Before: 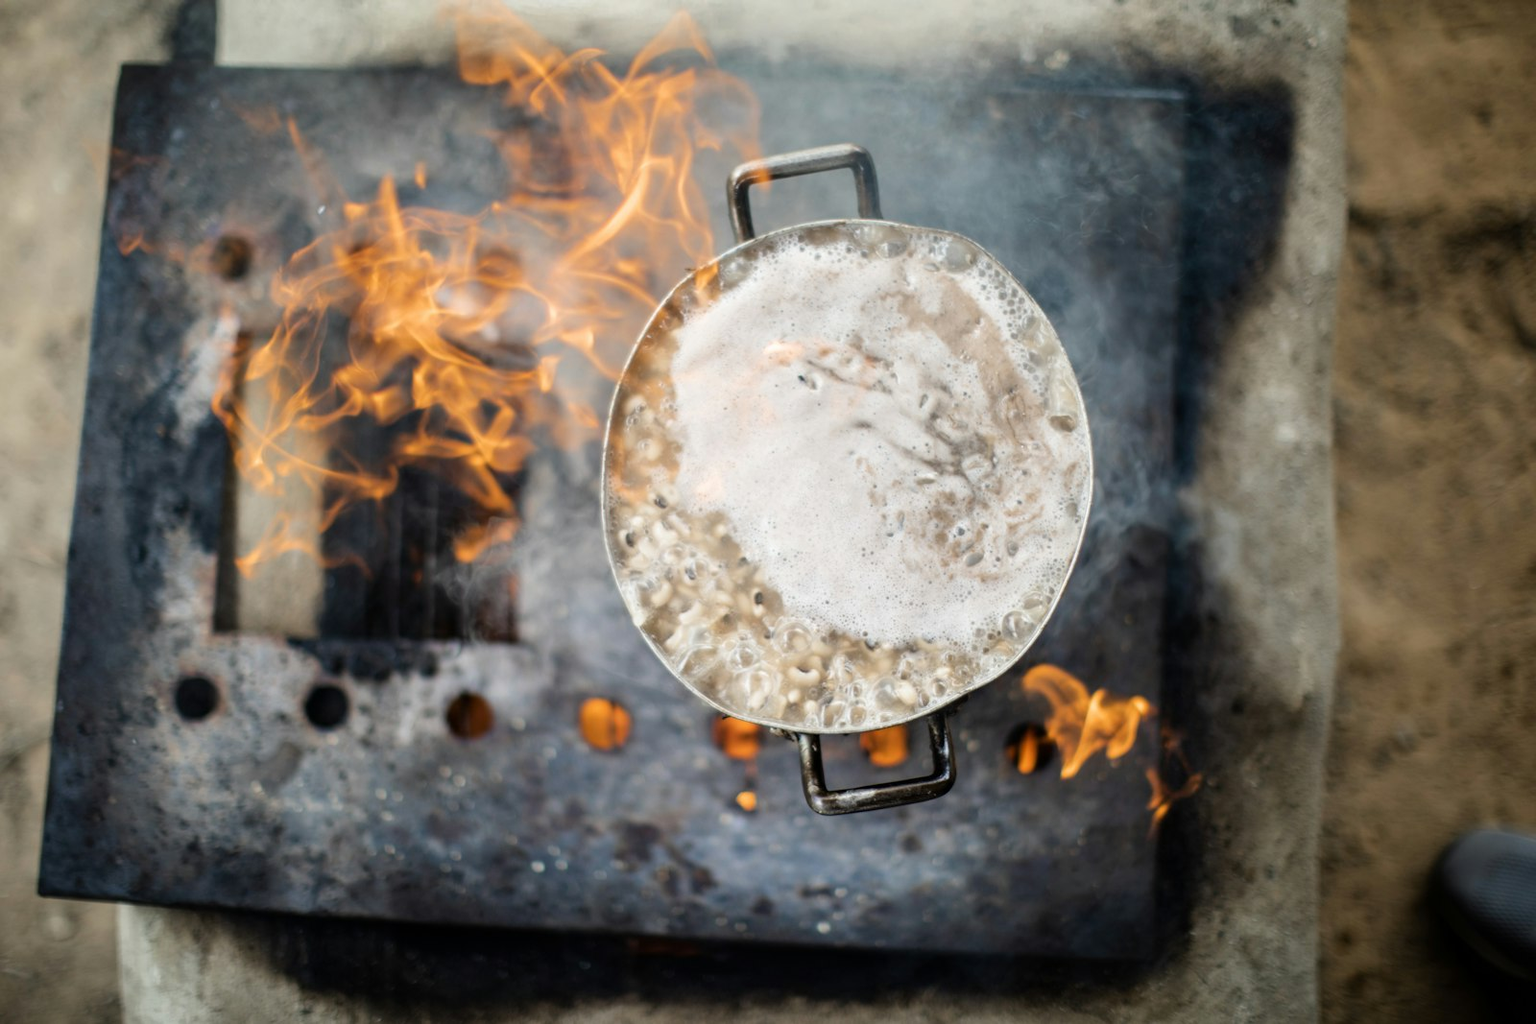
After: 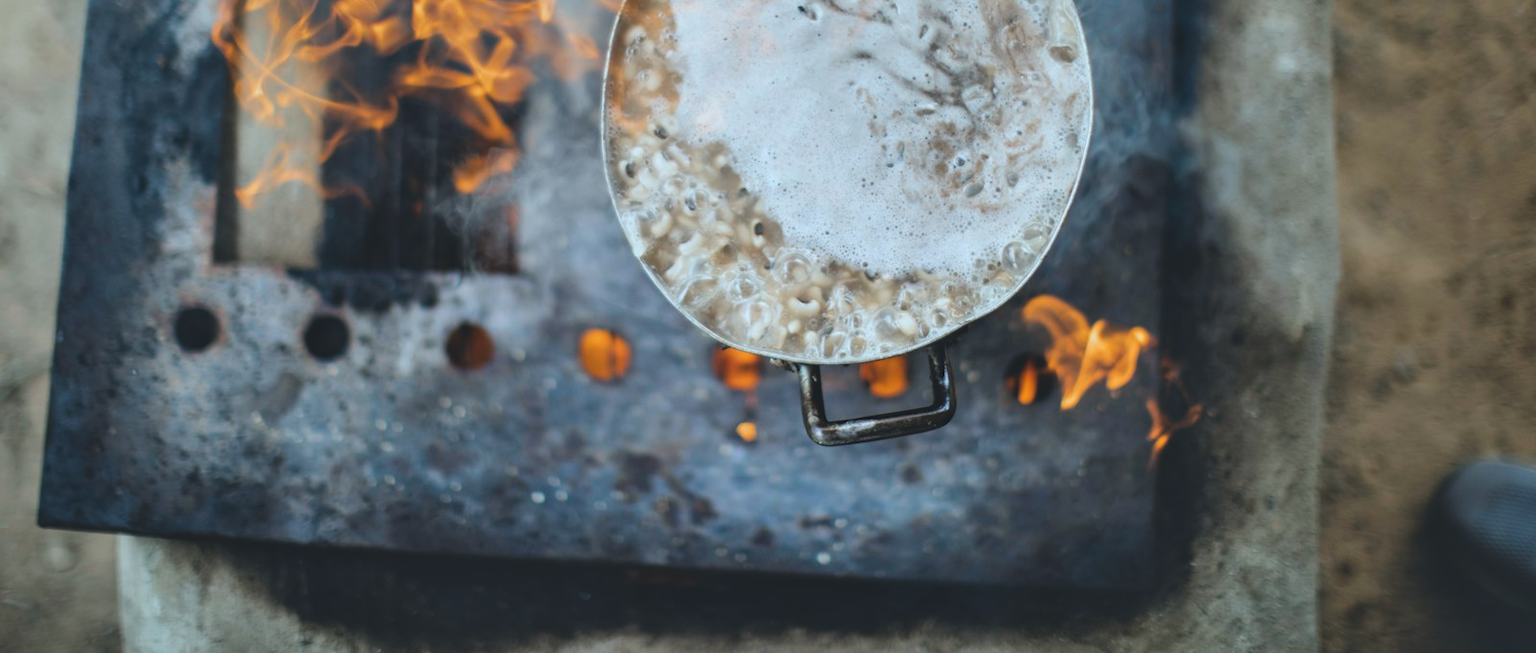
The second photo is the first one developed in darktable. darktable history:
exposure: black level correction -0.015, exposure -0.196 EV, compensate highlight preservation false
shadows and highlights: low approximation 0.01, soften with gaussian
crop and rotate: top 36.132%
color calibration: illuminant Planckian (black body), x 0.376, y 0.374, temperature 4124.18 K
